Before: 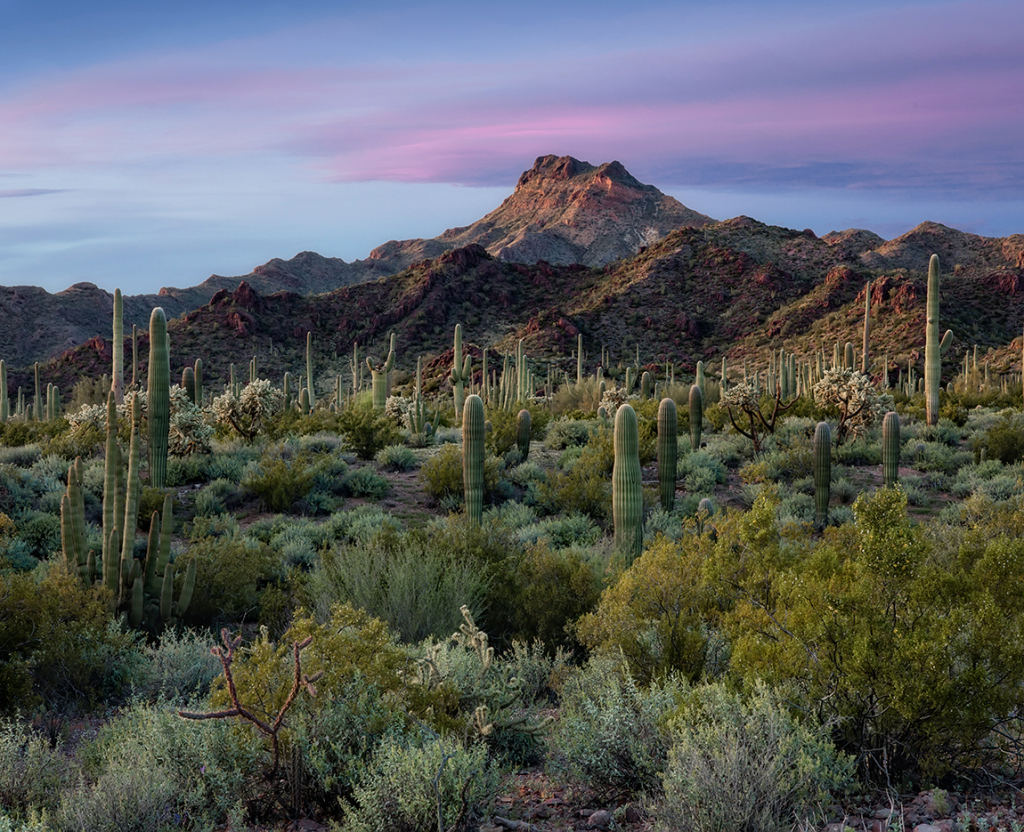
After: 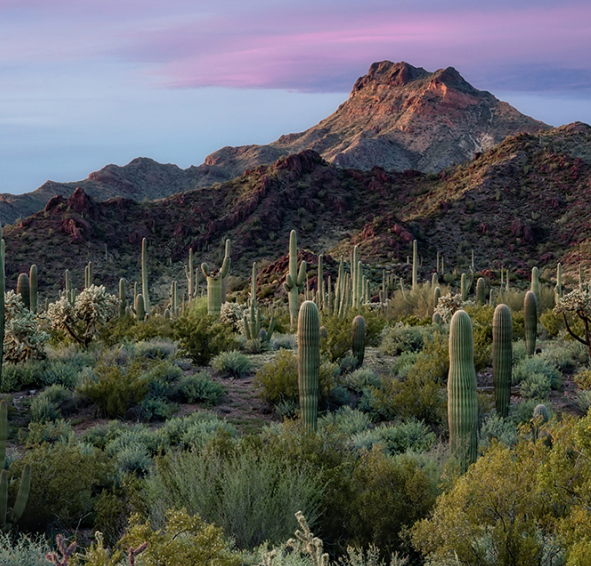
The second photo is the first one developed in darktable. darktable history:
crop: left 16.209%, top 11.345%, right 26.066%, bottom 20.578%
